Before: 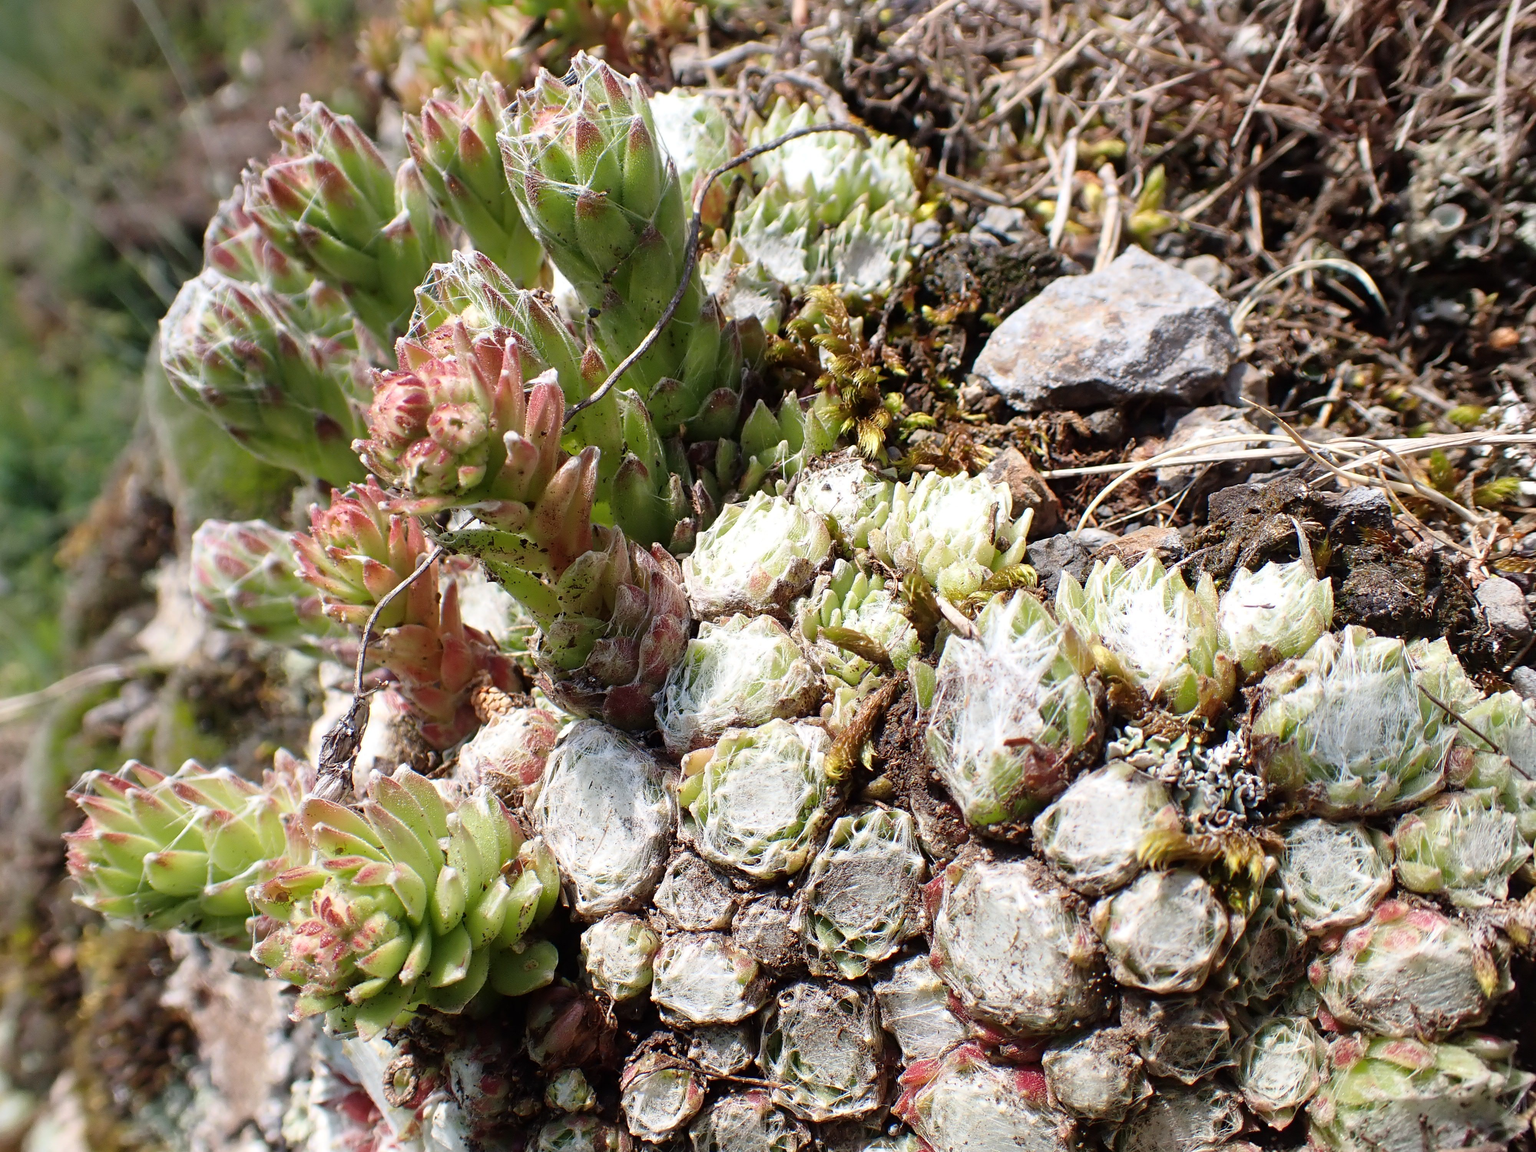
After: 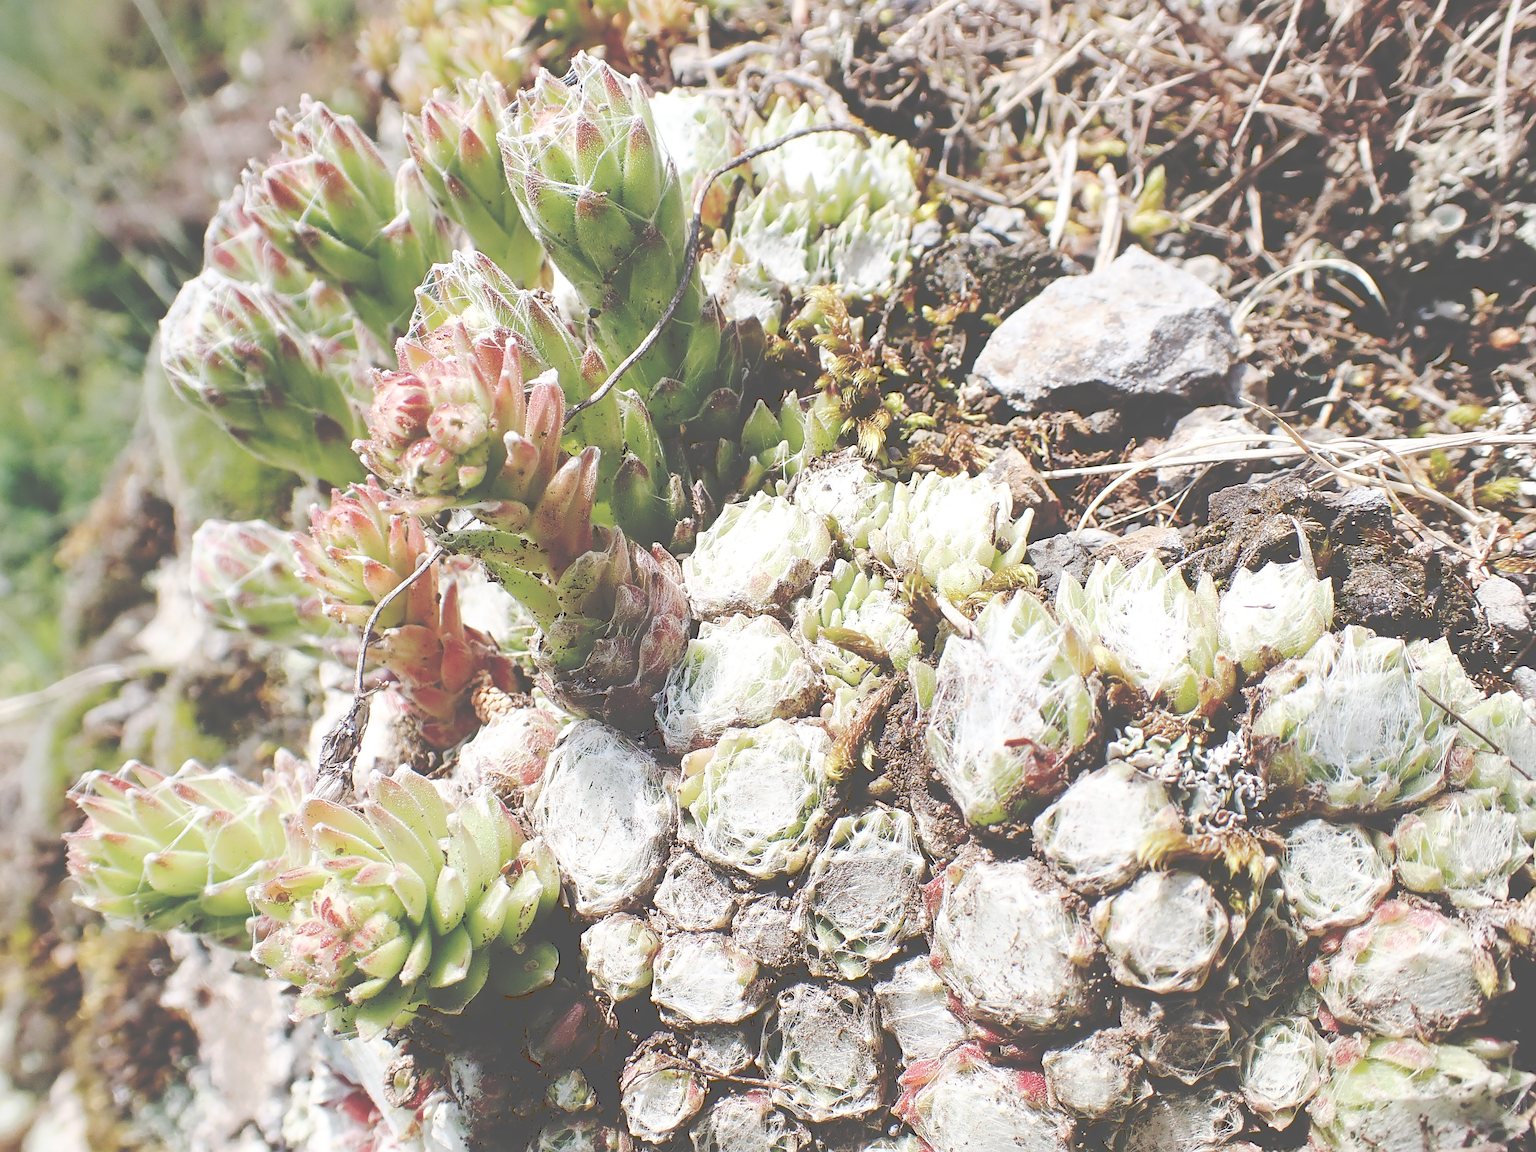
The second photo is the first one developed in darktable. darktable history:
tone curve: curves: ch0 [(0, 0) (0.003, 0.346) (0.011, 0.346) (0.025, 0.346) (0.044, 0.35) (0.069, 0.354) (0.1, 0.361) (0.136, 0.368) (0.177, 0.381) (0.224, 0.395) (0.277, 0.421) (0.335, 0.458) (0.399, 0.502) (0.468, 0.556) (0.543, 0.617) (0.623, 0.685) (0.709, 0.748) (0.801, 0.814) (0.898, 0.865) (1, 1)], preserve colors none
sharpen: on, module defaults
base curve: curves: ch0 [(0, 0) (0.028, 0.03) (0.121, 0.232) (0.46, 0.748) (0.859, 0.968) (1, 1)], preserve colors none
color correction: saturation 0.85
